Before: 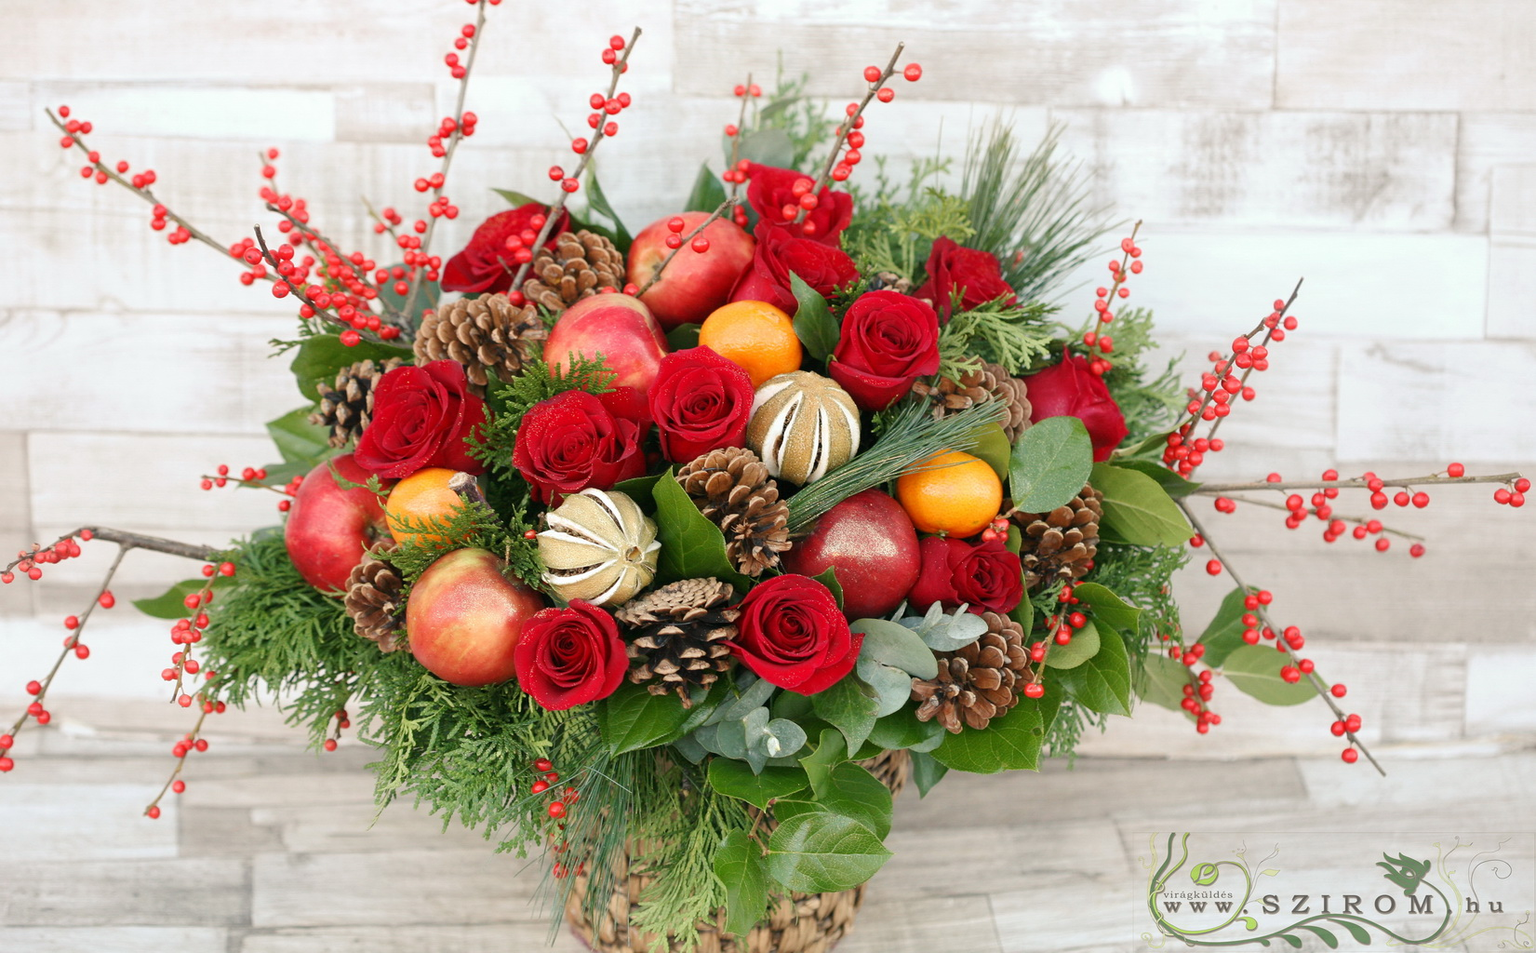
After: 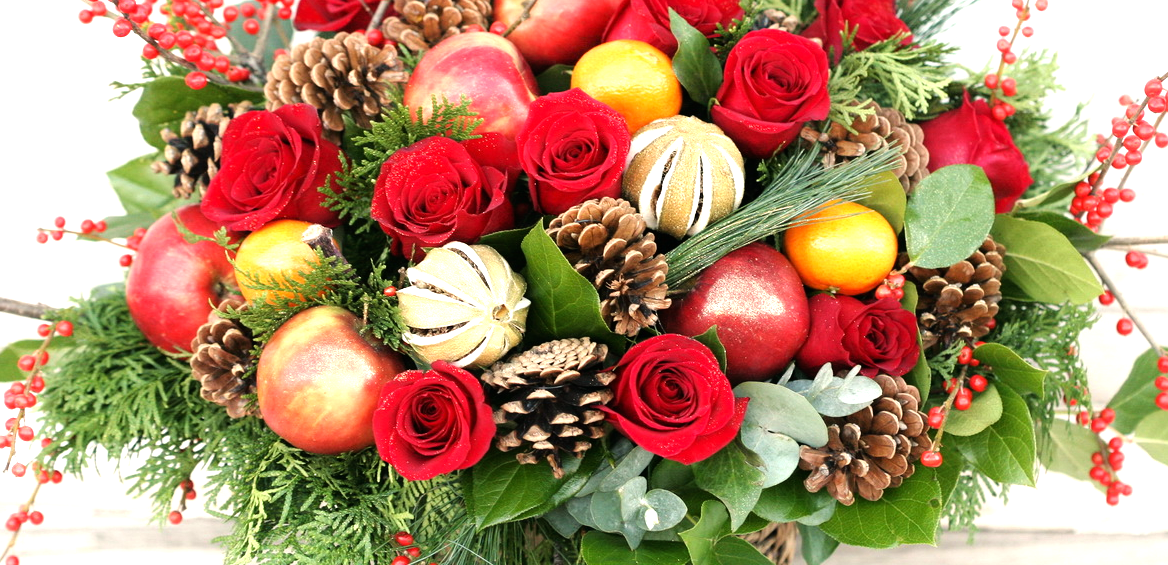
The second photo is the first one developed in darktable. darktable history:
tone equalizer: -8 EV -1.06 EV, -7 EV -1.03 EV, -6 EV -0.839 EV, -5 EV -0.544 EV, -3 EV 0.56 EV, -2 EV 0.855 EV, -1 EV 1.01 EV, +0 EV 1.06 EV, mask exposure compensation -0.512 EV
crop: left 10.93%, top 27.637%, right 18.273%, bottom 17.162%
